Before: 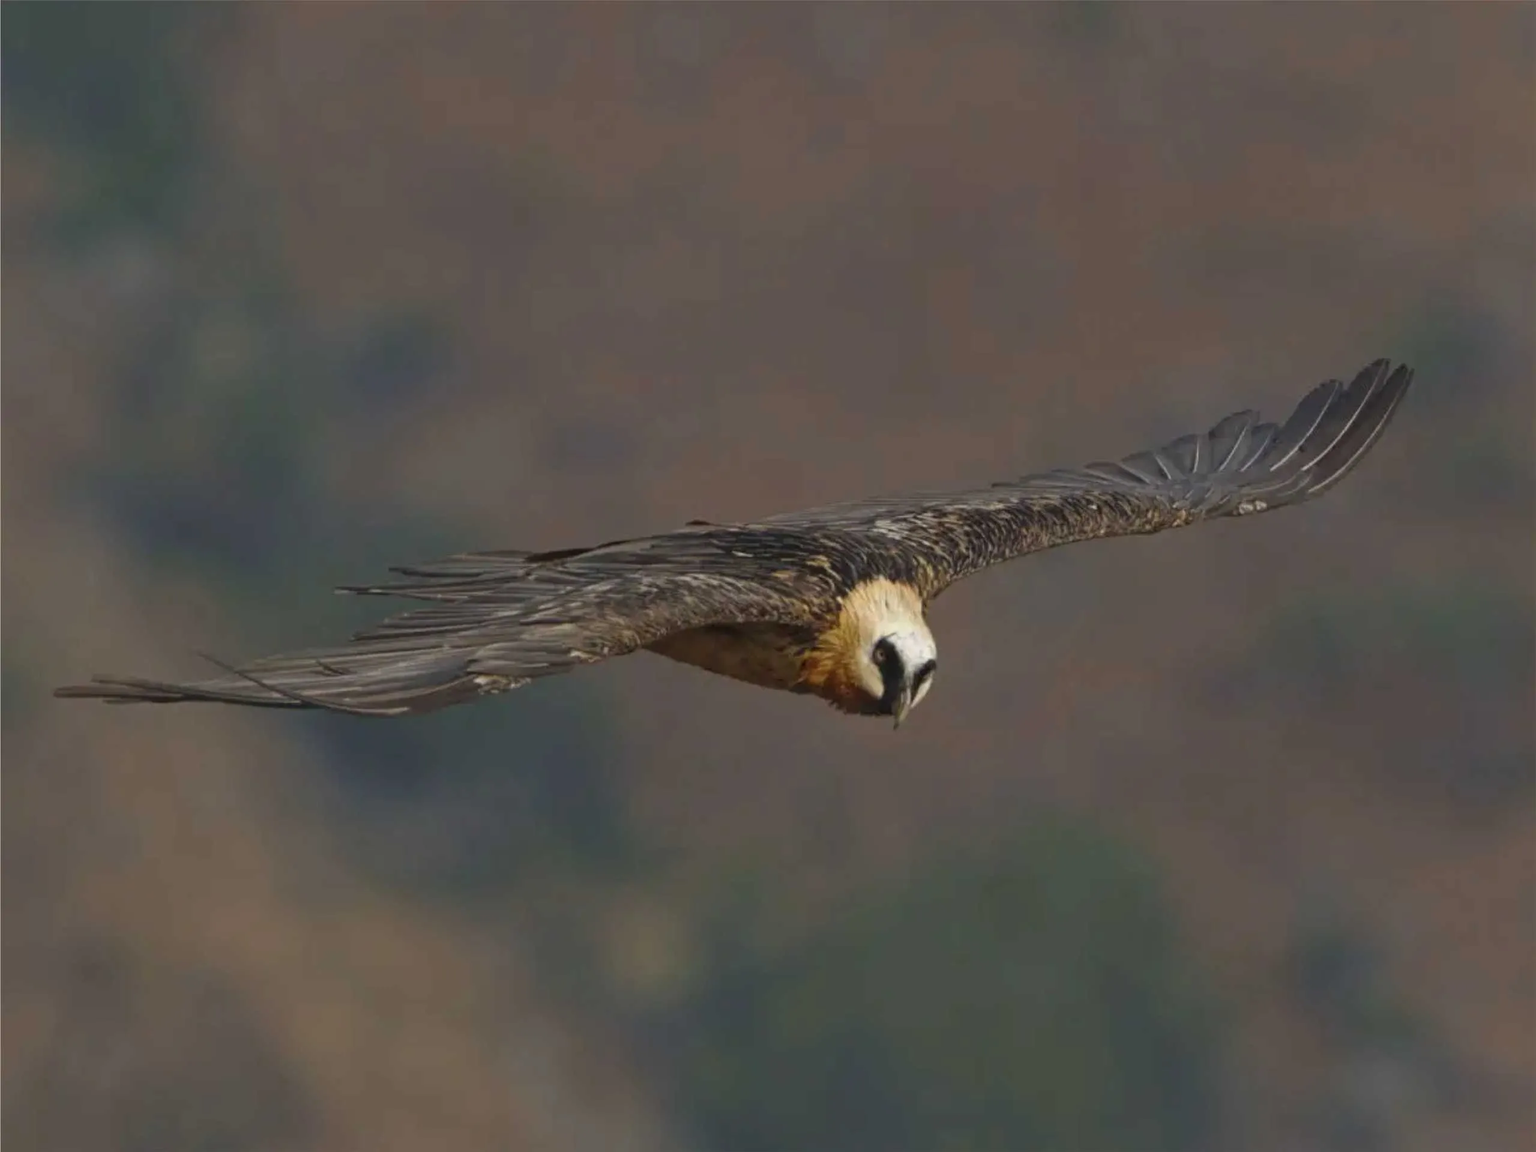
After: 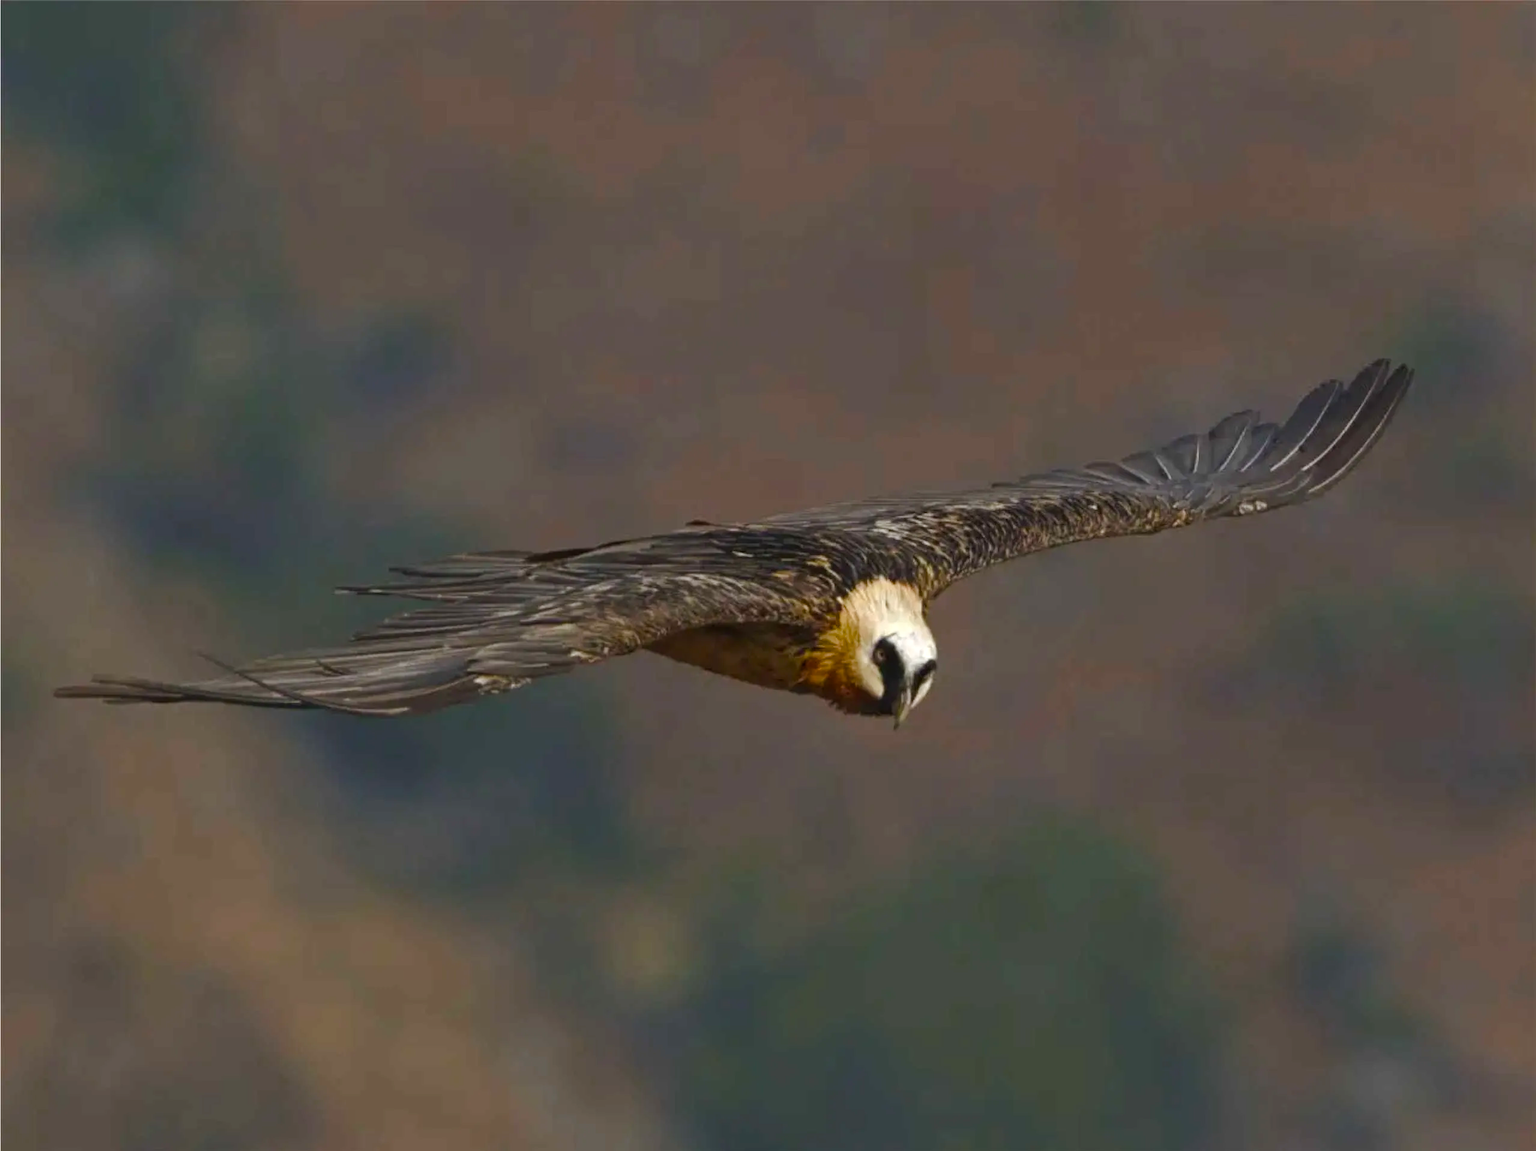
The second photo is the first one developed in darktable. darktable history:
tone equalizer: -8 EV -0.381 EV, -7 EV -0.42 EV, -6 EV -0.3 EV, -5 EV -0.243 EV, -3 EV 0.191 EV, -2 EV 0.311 EV, -1 EV 0.412 EV, +0 EV 0.388 EV, edges refinement/feathering 500, mask exposure compensation -1.57 EV, preserve details no
color balance rgb: perceptual saturation grading › global saturation 0.649%, perceptual saturation grading › highlights -16.999%, perceptual saturation grading › mid-tones 32.899%, perceptual saturation grading › shadows 50.333%
